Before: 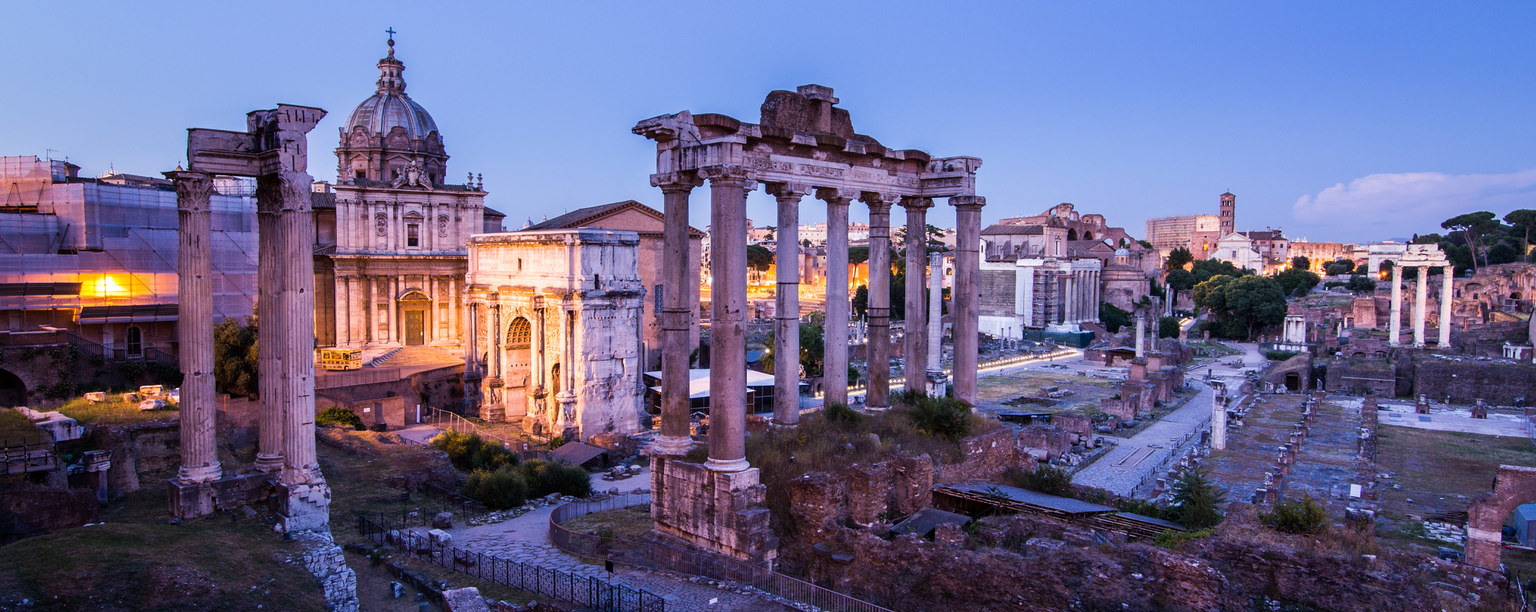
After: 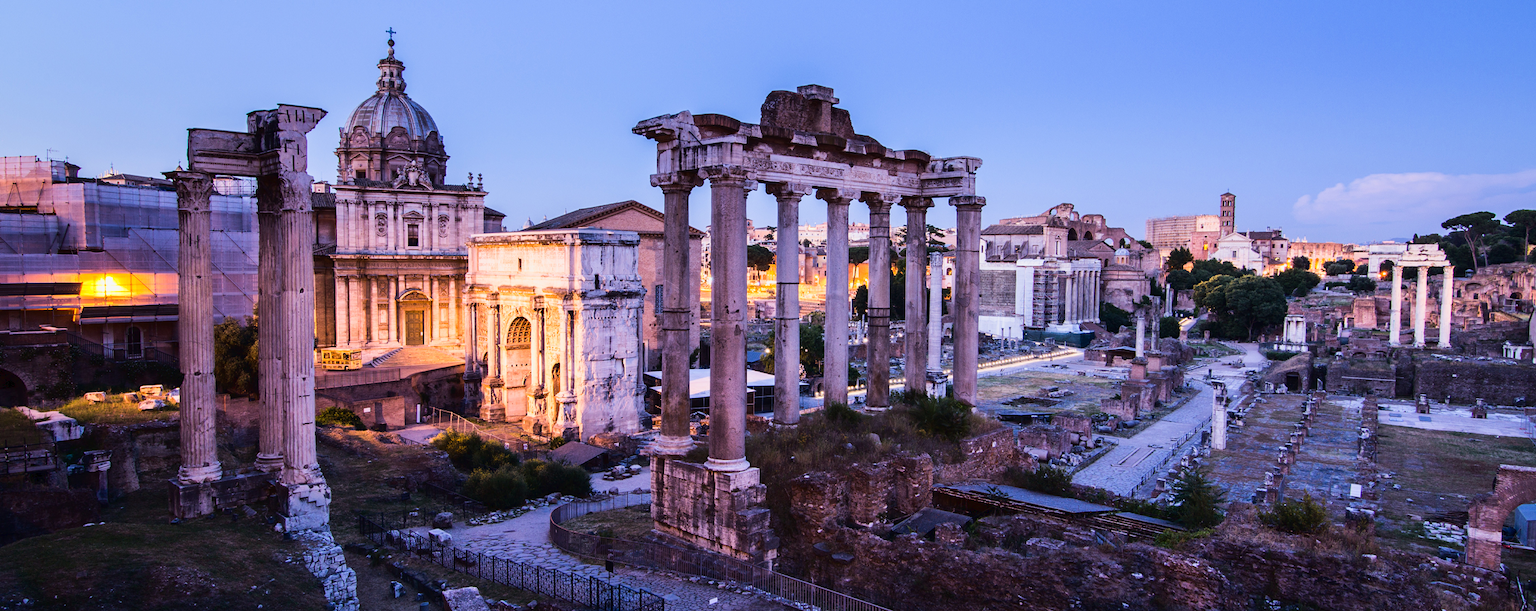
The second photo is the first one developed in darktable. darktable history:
tone curve: curves: ch0 [(0, 0.021) (0.049, 0.044) (0.158, 0.113) (0.351, 0.331) (0.485, 0.505) (0.656, 0.696) (0.868, 0.887) (1, 0.969)]; ch1 [(0, 0) (0.322, 0.328) (0.434, 0.438) (0.473, 0.477) (0.502, 0.503) (0.522, 0.526) (0.564, 0.591) (0.602, 0.632) (0.677, 0.701) (0.859, 0.885) (1, 1)]; ch2 [(0, 0) (0.33, 0.301) (0.452, 0.434) (0.502, 0.505) (0.535, 0.554) (0.565, 0.598) (0.618, 0.629) (1, 1)]
